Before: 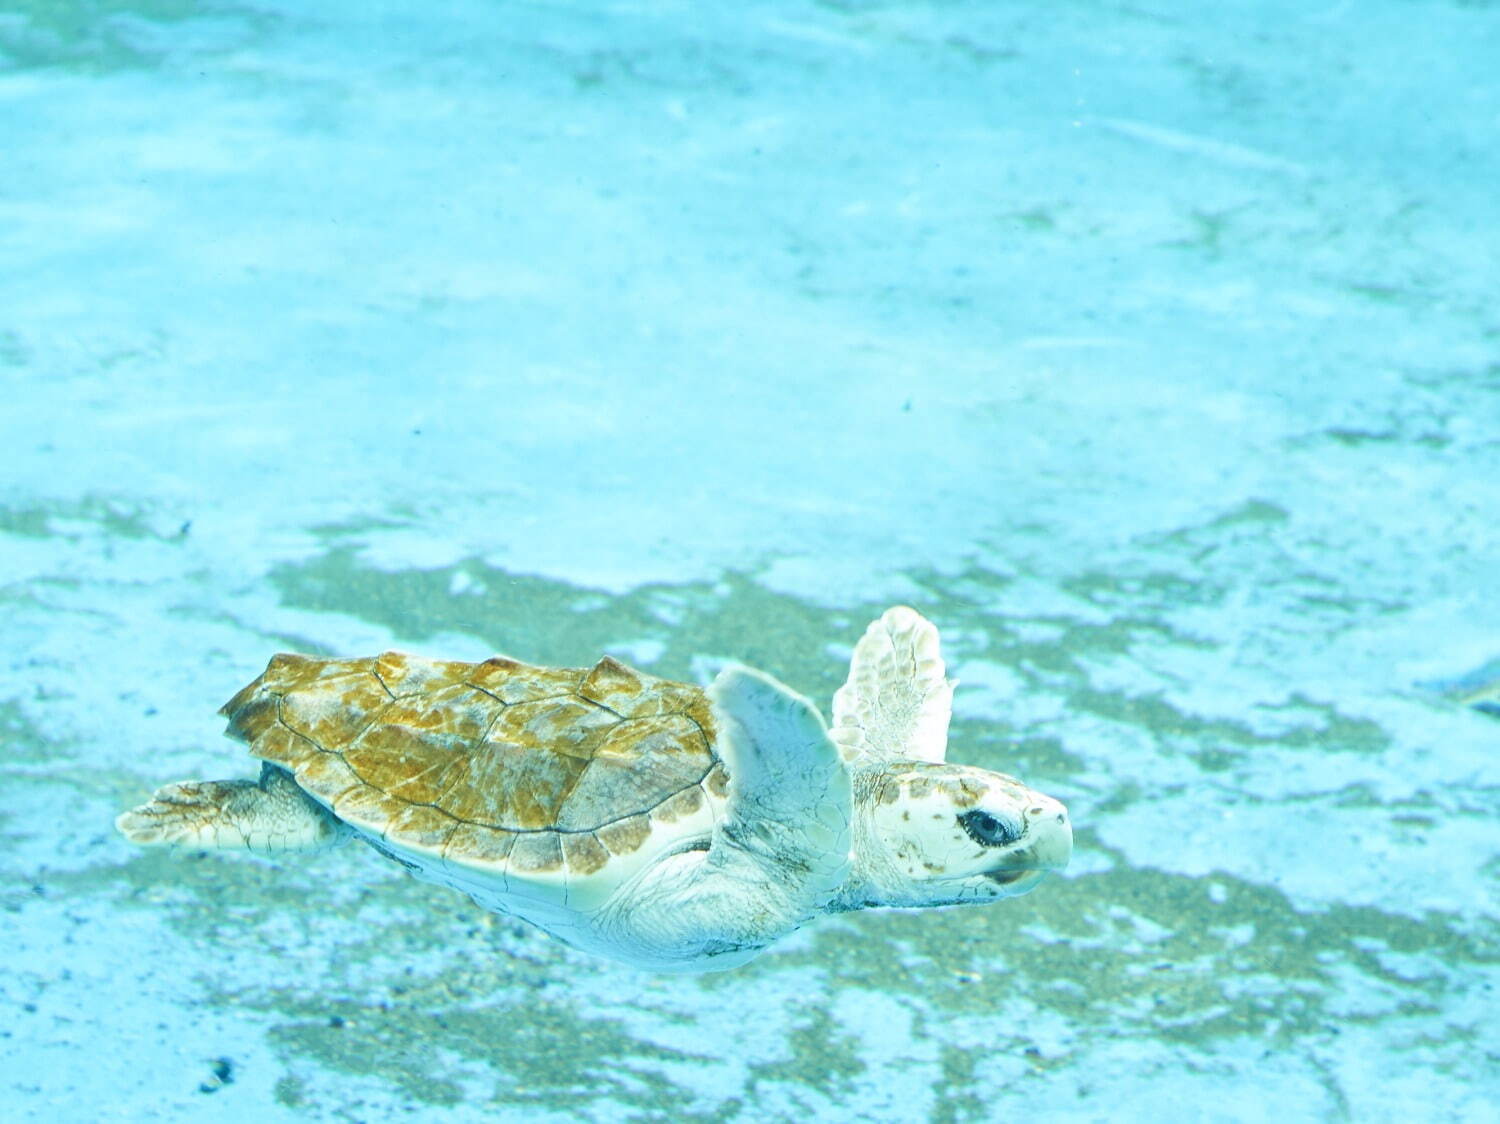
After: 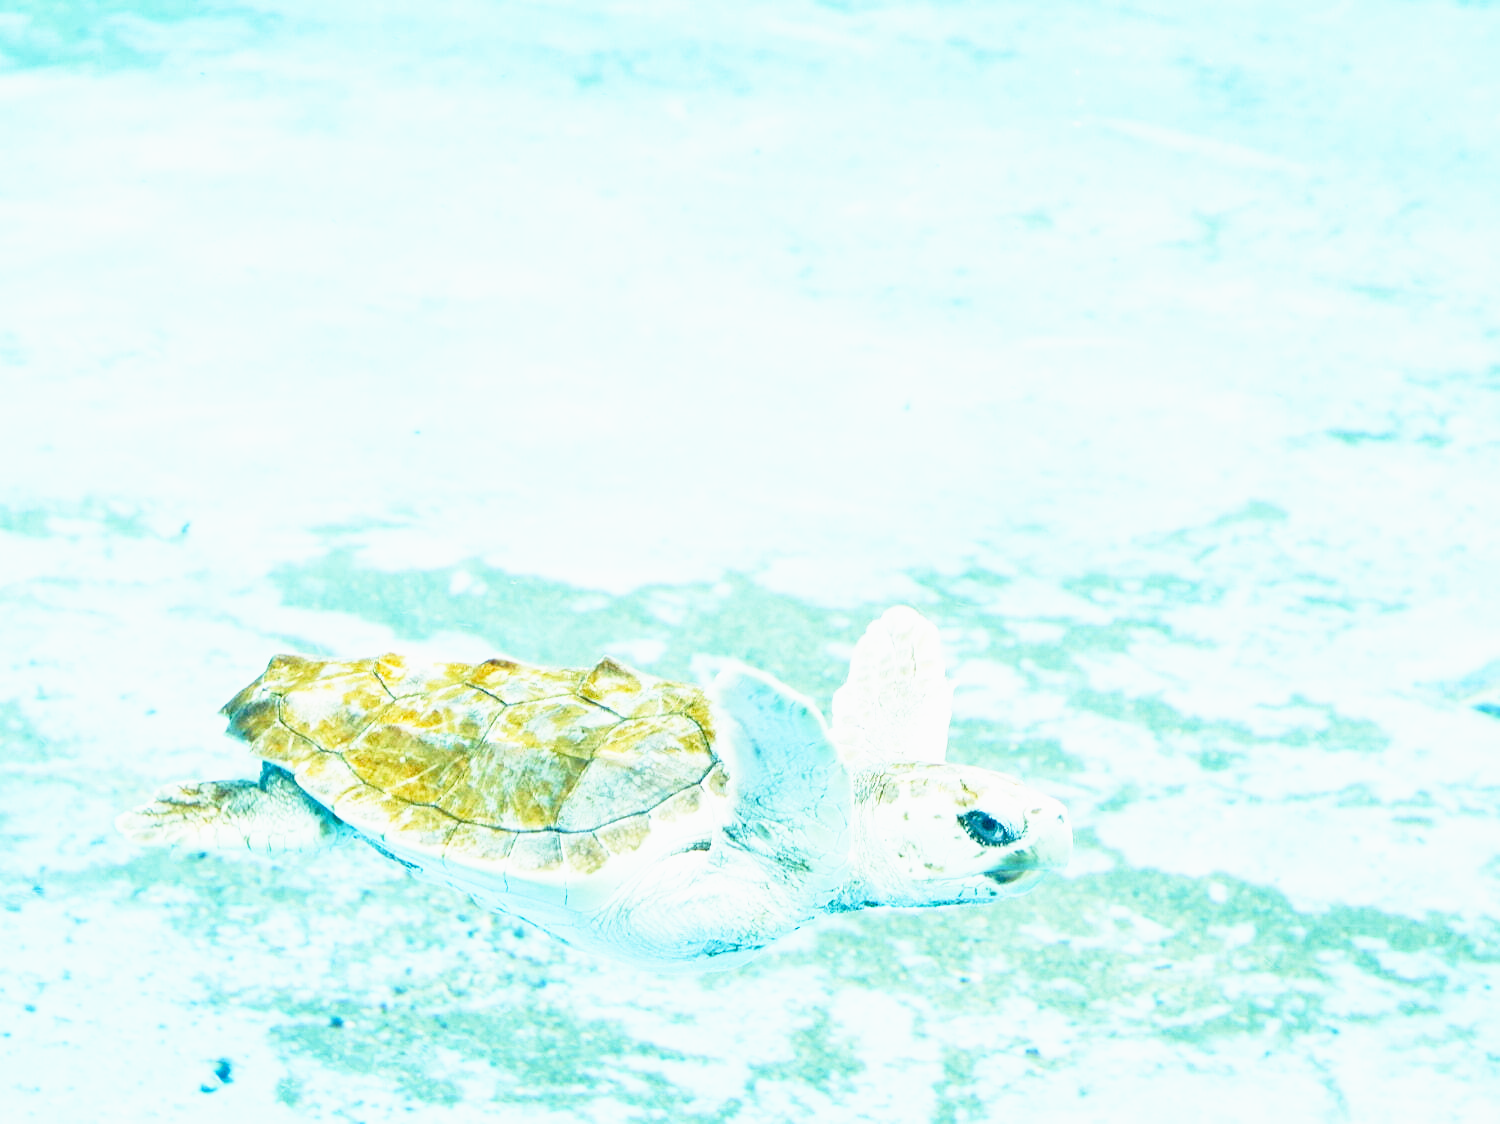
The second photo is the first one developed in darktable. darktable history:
contrast brightness saturation: contrast -0.02, brightness -0.01, saturation 0.03
base curve: curves: ch0 [(0, 0) (0.026, 0.03) (0.109, 0.232) (0.351, 0.748) (0.669, 0.968) (1, 1)], preserve colors none
